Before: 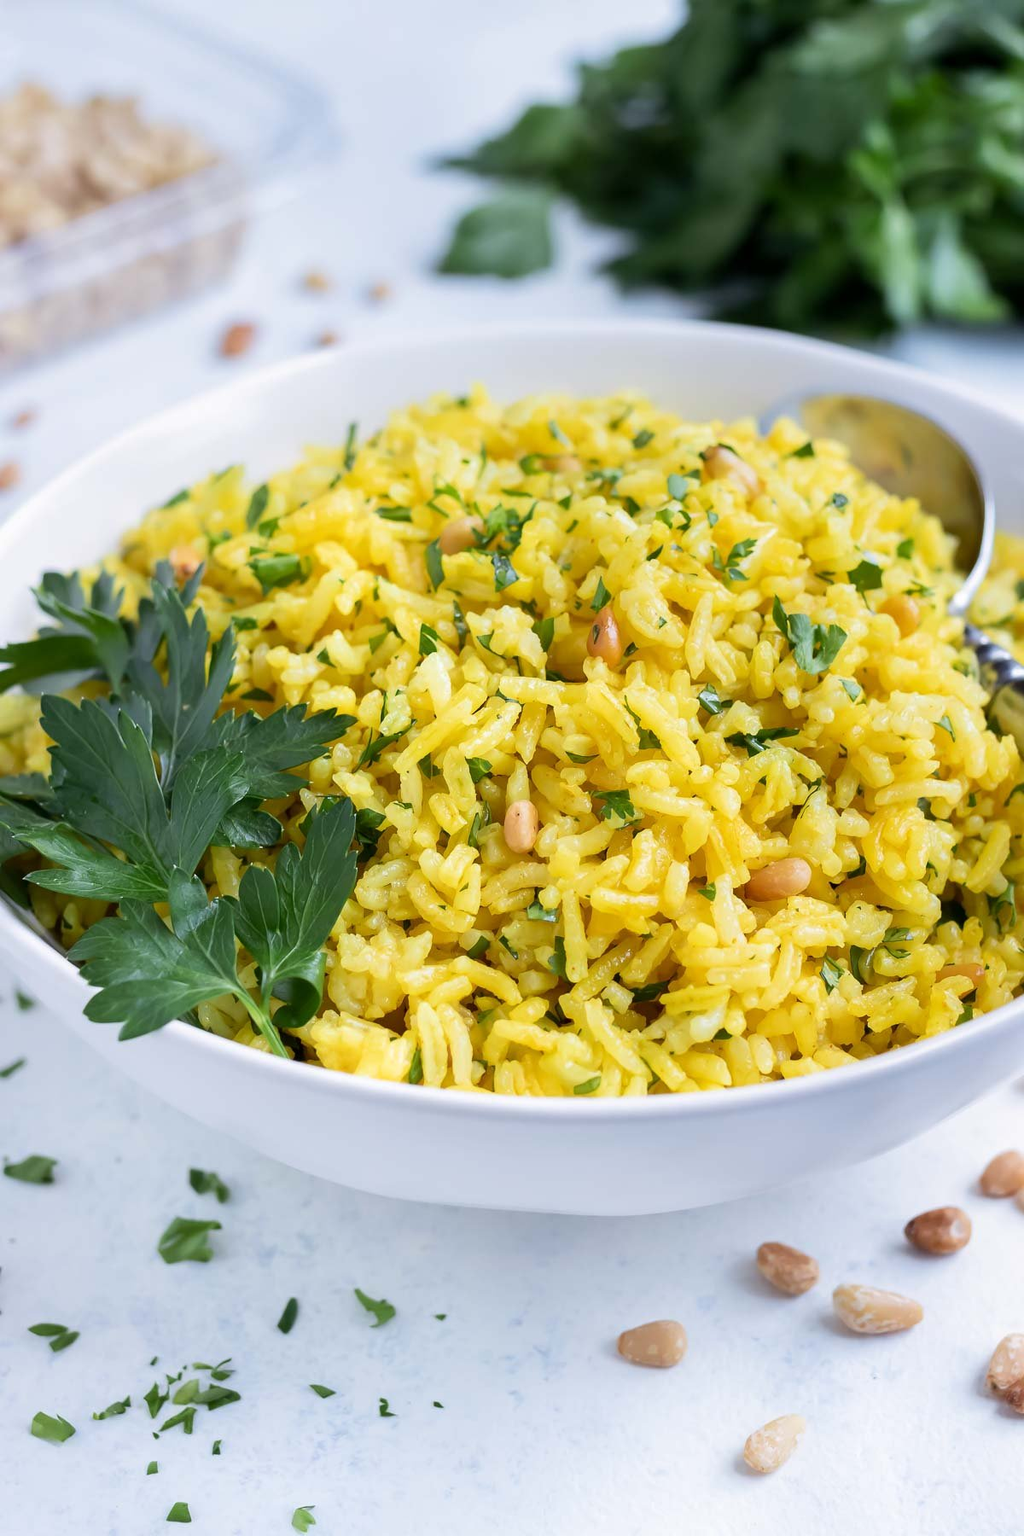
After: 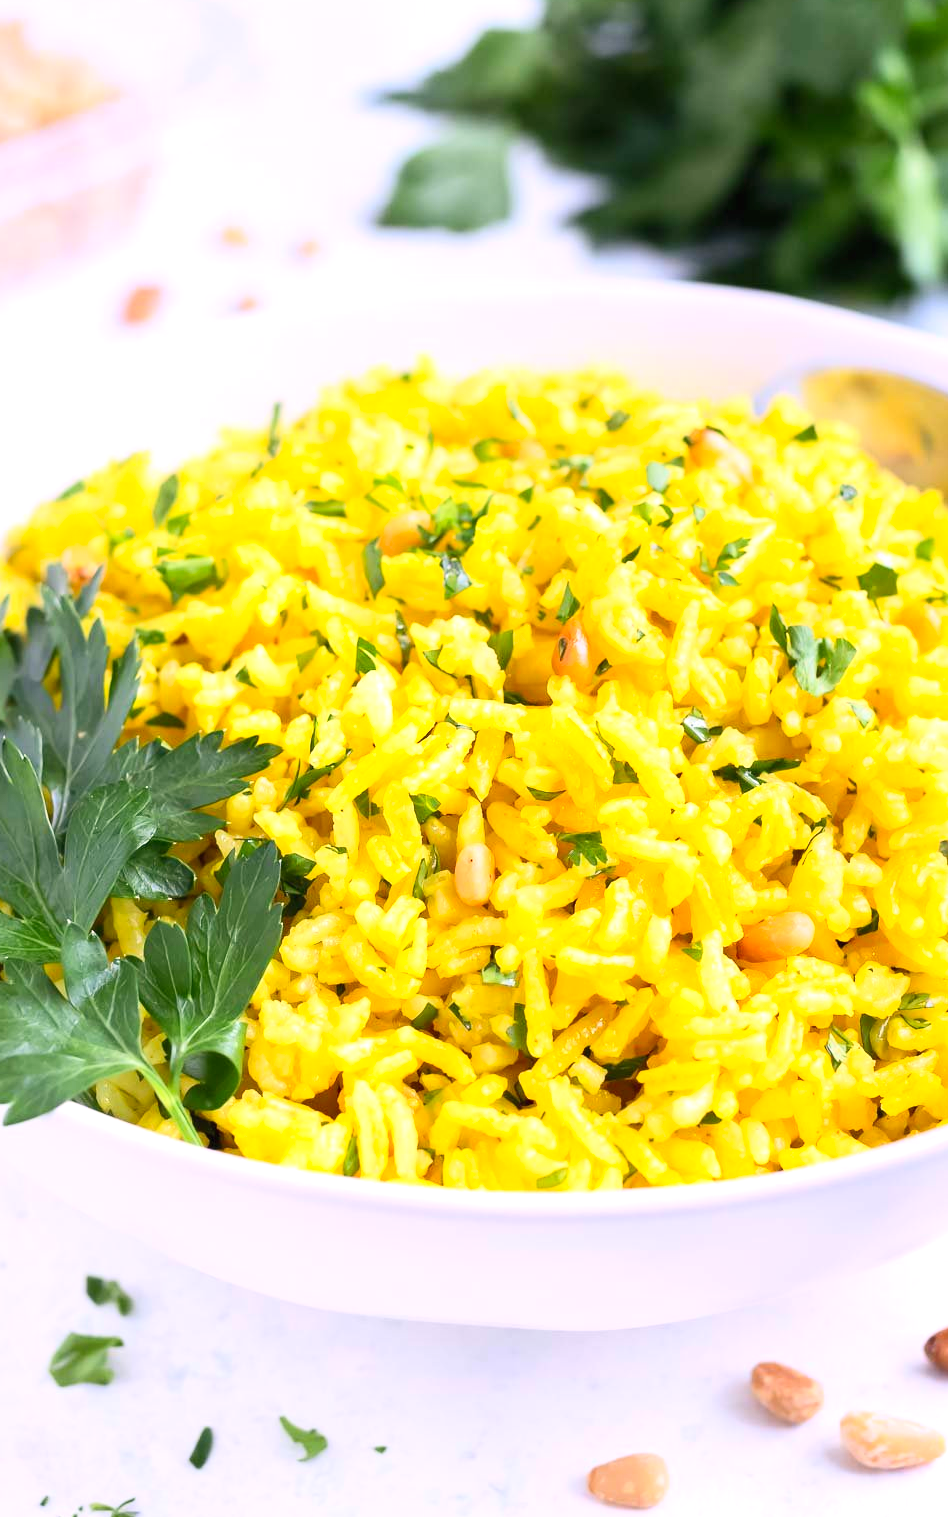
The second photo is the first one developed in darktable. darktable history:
color calibration: output R [1.063, -0.012, -0.003, 0], output B [-0.079, 0.047, 1, 0], illuminant same as pipeline (D50), adaptation XYZ, x 0.345, y 0.358, temperature 5011.47 K
crop: left 11.394%, top 5.26%, right 9.6%, bottom 10.426%
exposure: black level correction 0, exposure 0.499 EV, compensate highlight preservation false
contrast brightness saturation: contrast 0.199, brightness 0.157, saturation 0.225
